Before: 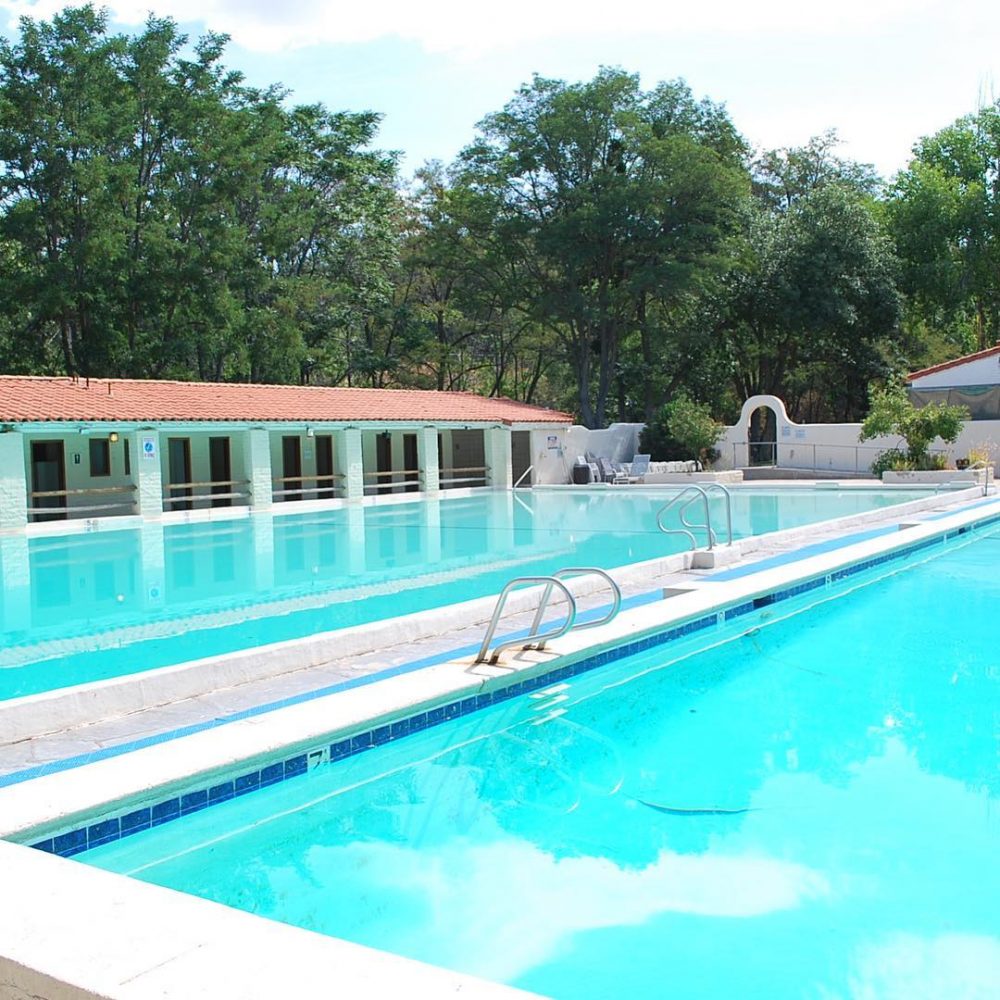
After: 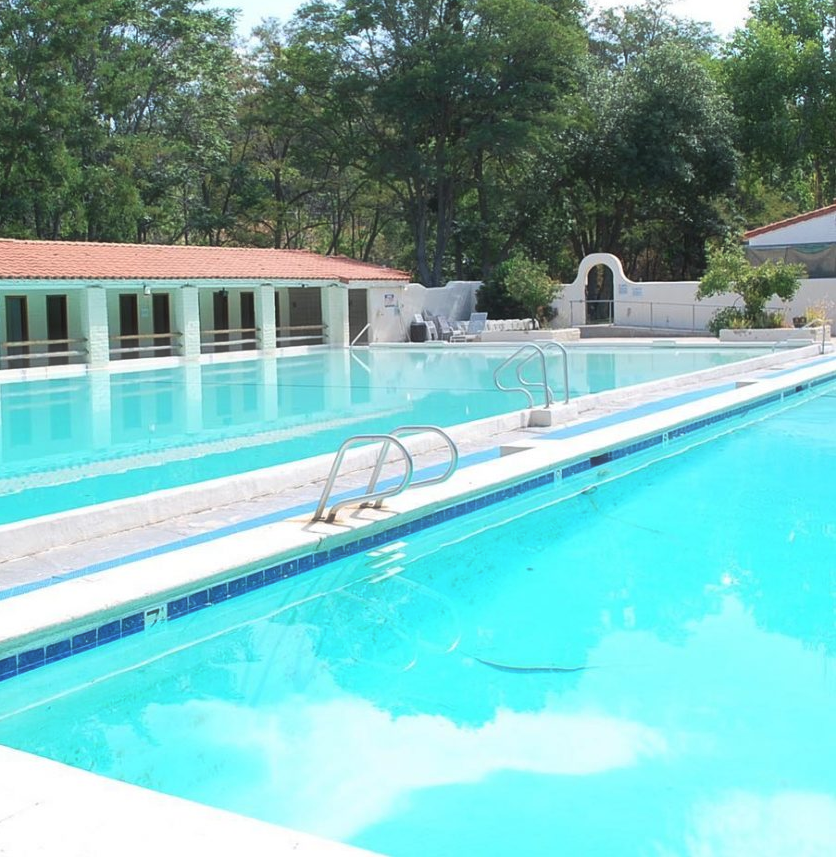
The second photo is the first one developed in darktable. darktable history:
crop: left 16.315%, top 14.246%
haze removal: strength -0.1, adaptive false
